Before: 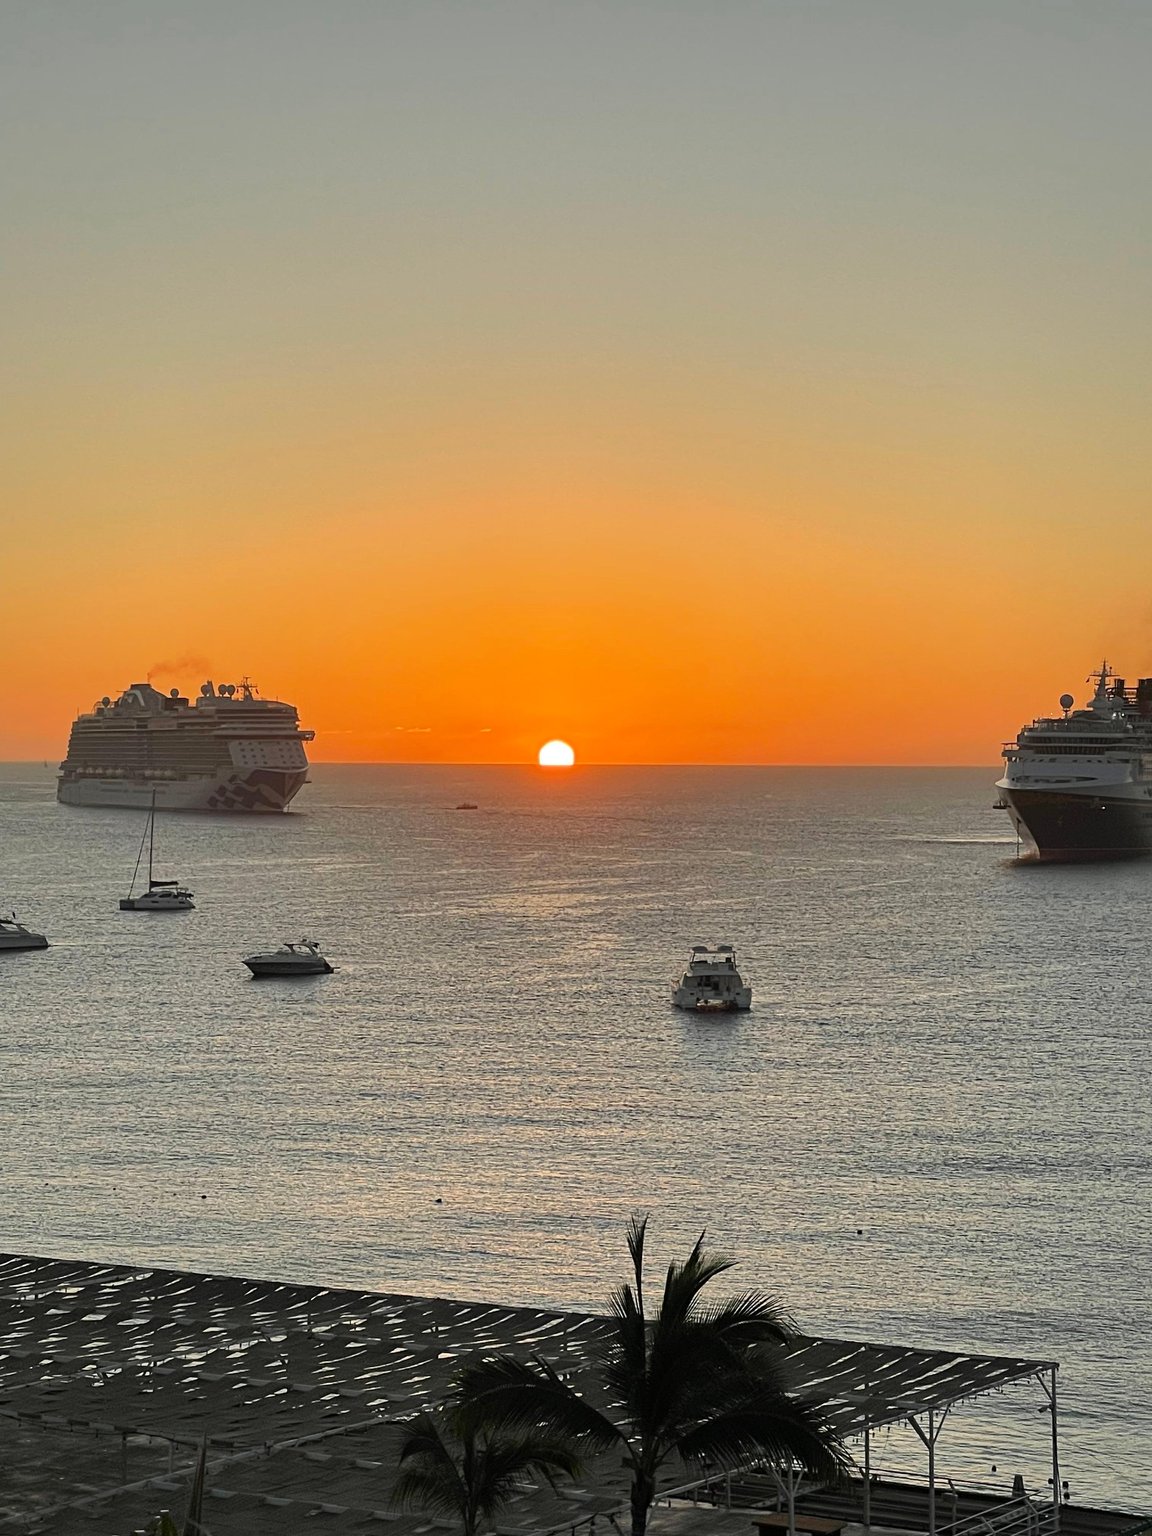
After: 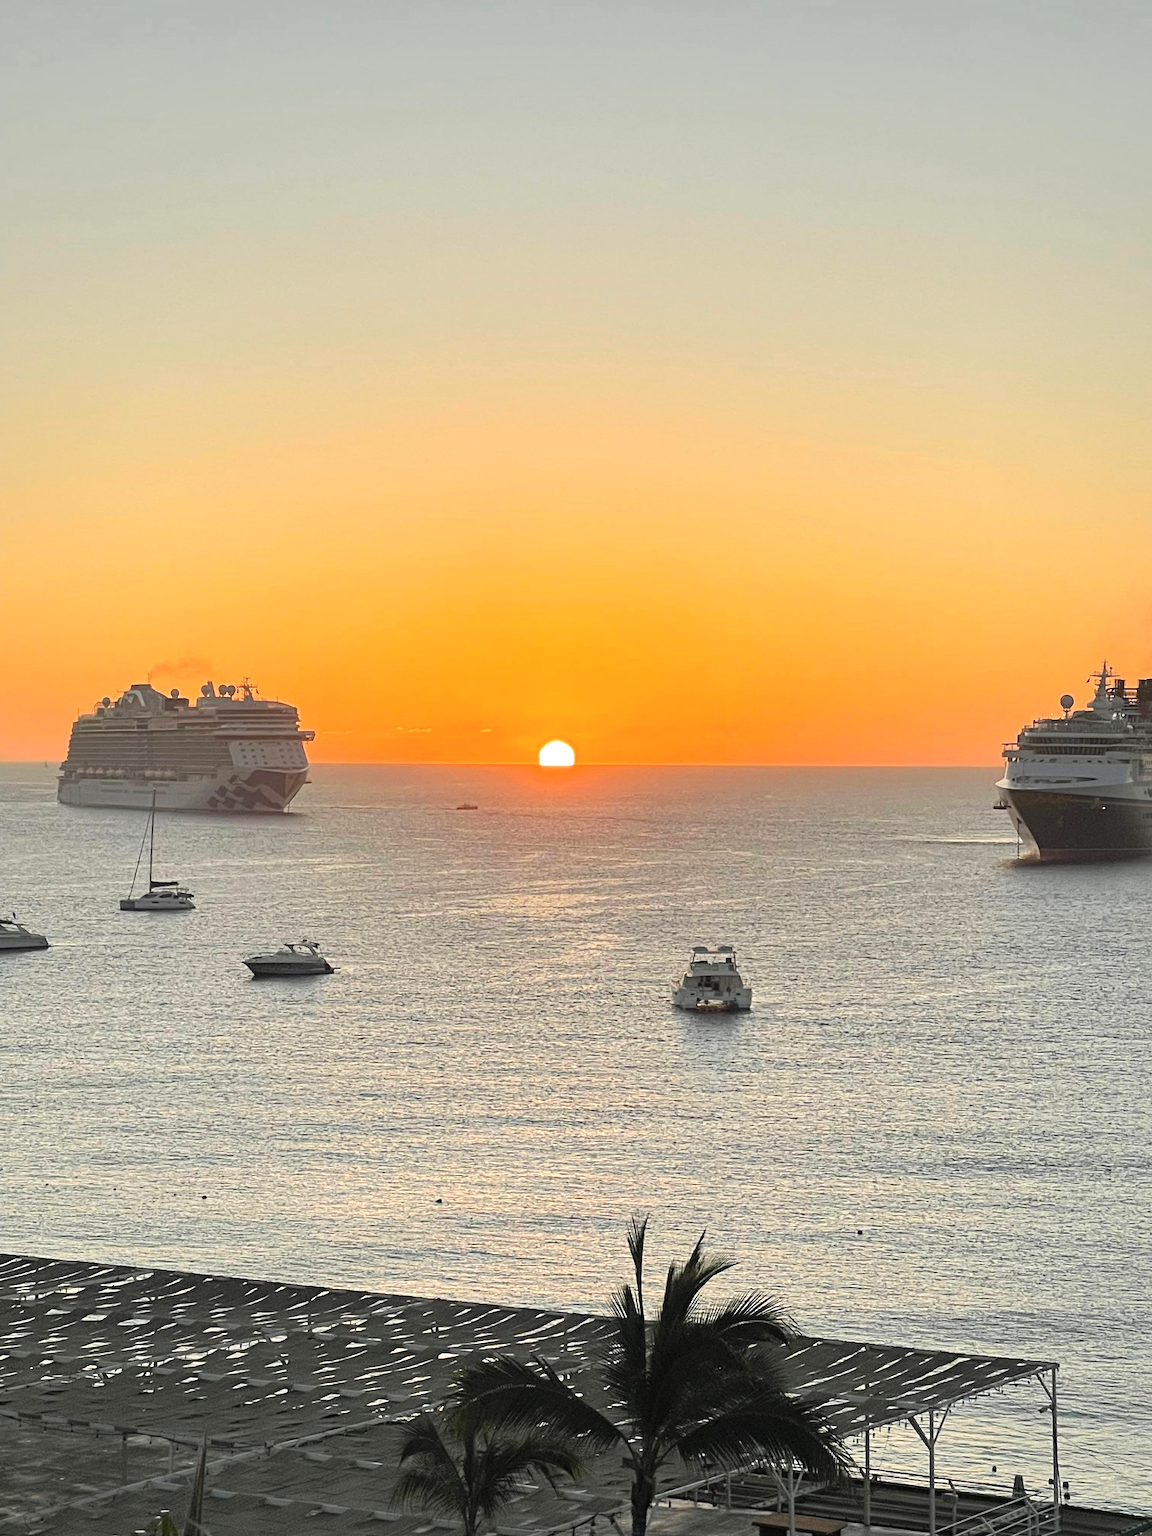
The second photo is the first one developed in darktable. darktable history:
exposure: black level correction 0, exposure 0.499 EV, compensate highlight preservation false
contrast brightness saturation: brightness 0.123
